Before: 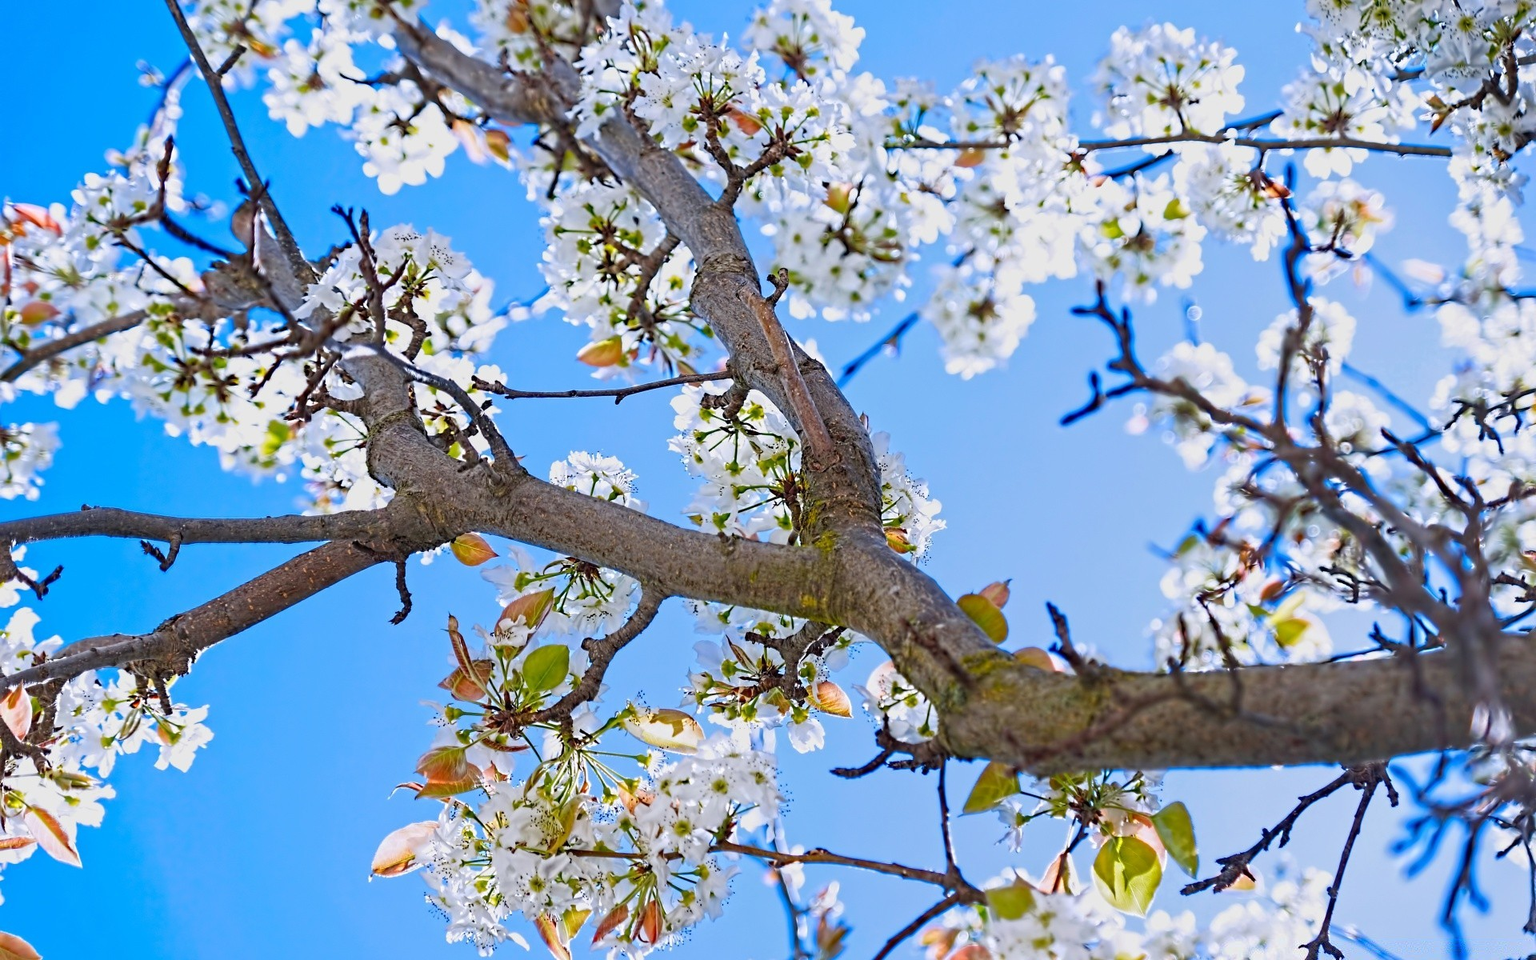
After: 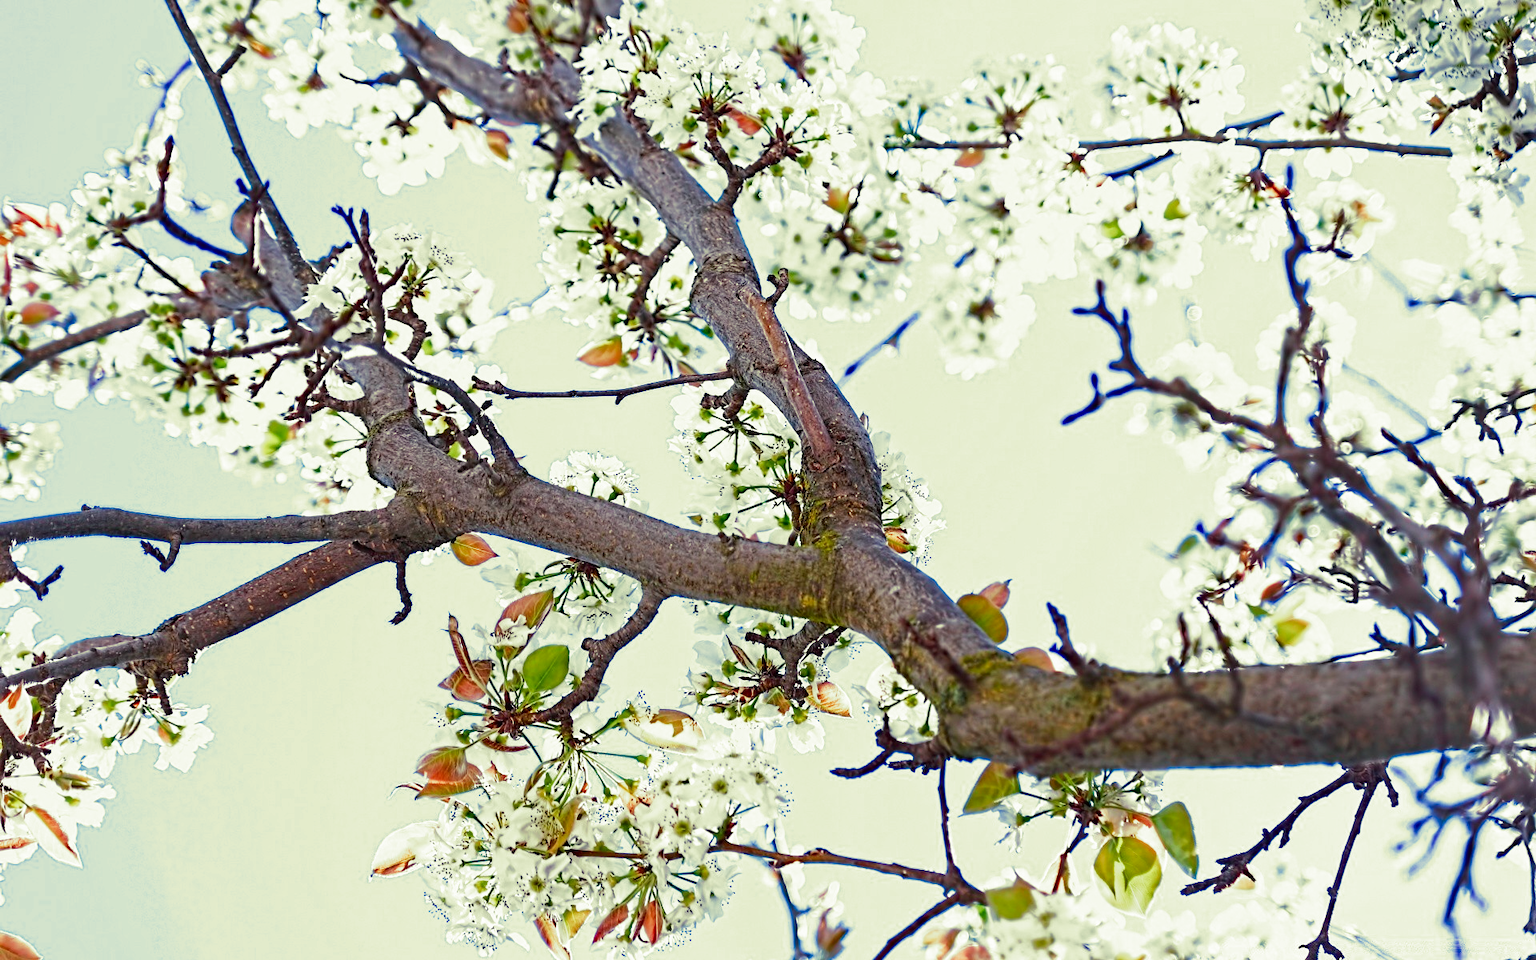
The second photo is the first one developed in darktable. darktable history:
tone curve: curves: ch0 [(0, 0.01) (0.037, 0.032) (0.131, 0.108) (0.275, 0.258) (0.483, 0.512) (0.61, 0.661) (0.696, 0.76) (0.792, 0.867) (0.911, 0.955) (0.997, 0.995)]; ch1 [(0, 0) (0.308, 0.268) (0.425, 0.383) (0.503, 0.502) (0.529, 0.543) (0.706, 0.754) (0.869, 0.907) (1, 1)]; ch2 [(0, 0) (0.228, 0.196) (0.336, 0.315) (0.399, 0.403) (0.485, 0.487) (0.502, 0.502) (0.525, 0.523) (0.545, 0.552) (0.587, 0.61) (0.636, 0.654) (0.711, 0.729) (0.855, 0.87) (0.998, 0.977)], color space Lab, independent channels, preserve colors none
split-toning: shadows › hue 290.82°, shadows › saturation 0.34, highlights › saturation 0.38, balance 0, compress 50%
